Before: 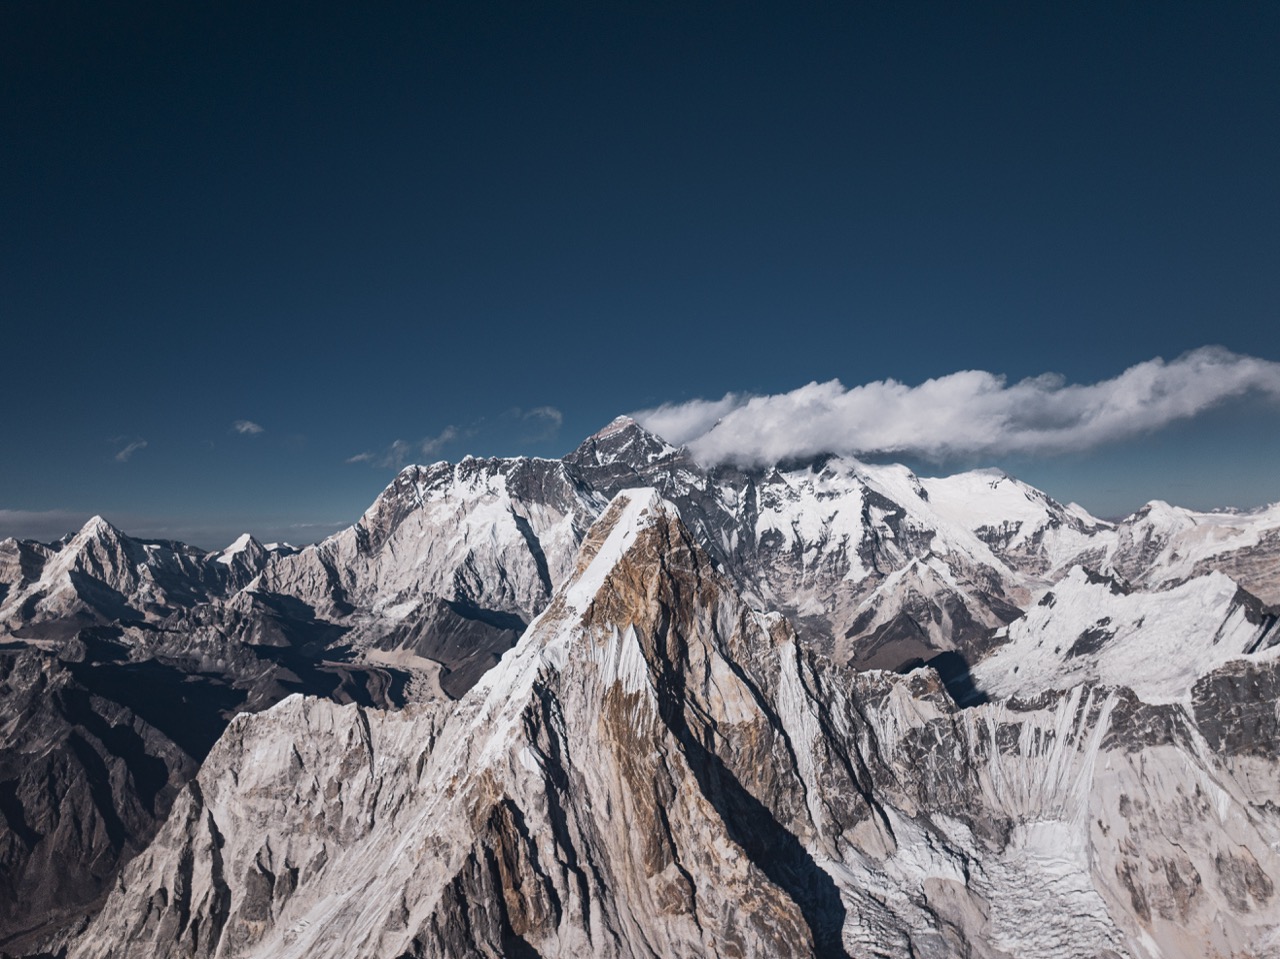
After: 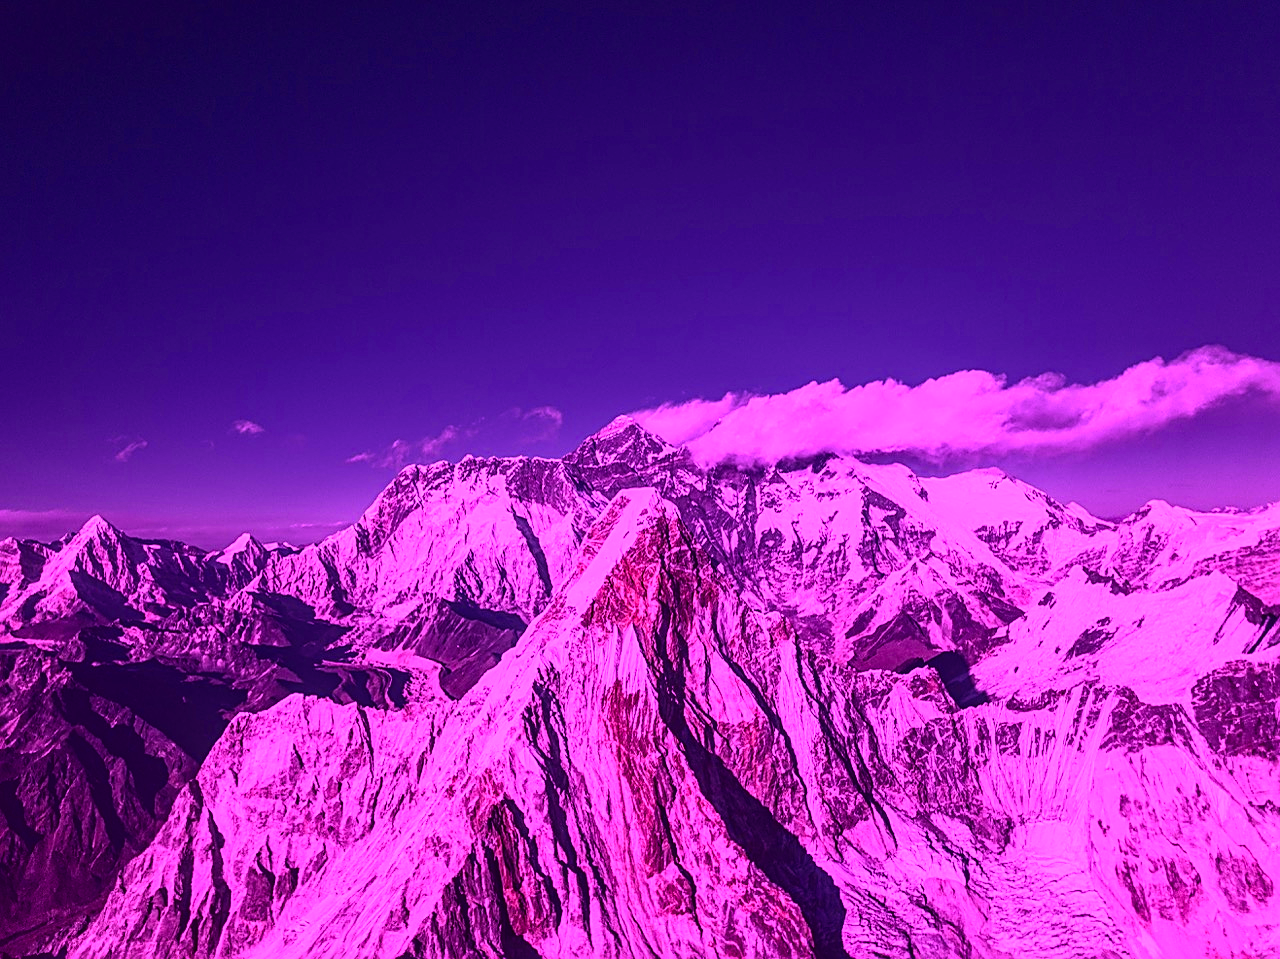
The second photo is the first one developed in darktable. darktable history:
local contrast: on, module defaults
color correction: highlights b* -0.043, saturation 1.37
contrast brightness saturation: contrast 0.154, brightness -0.011, saturation 0.095
sharpen: on, module defaults
color calibration: illuminant custom, x 0.263, y 0.52, temperature 7030.95 K, saturation algorithm version 1 (2020)
